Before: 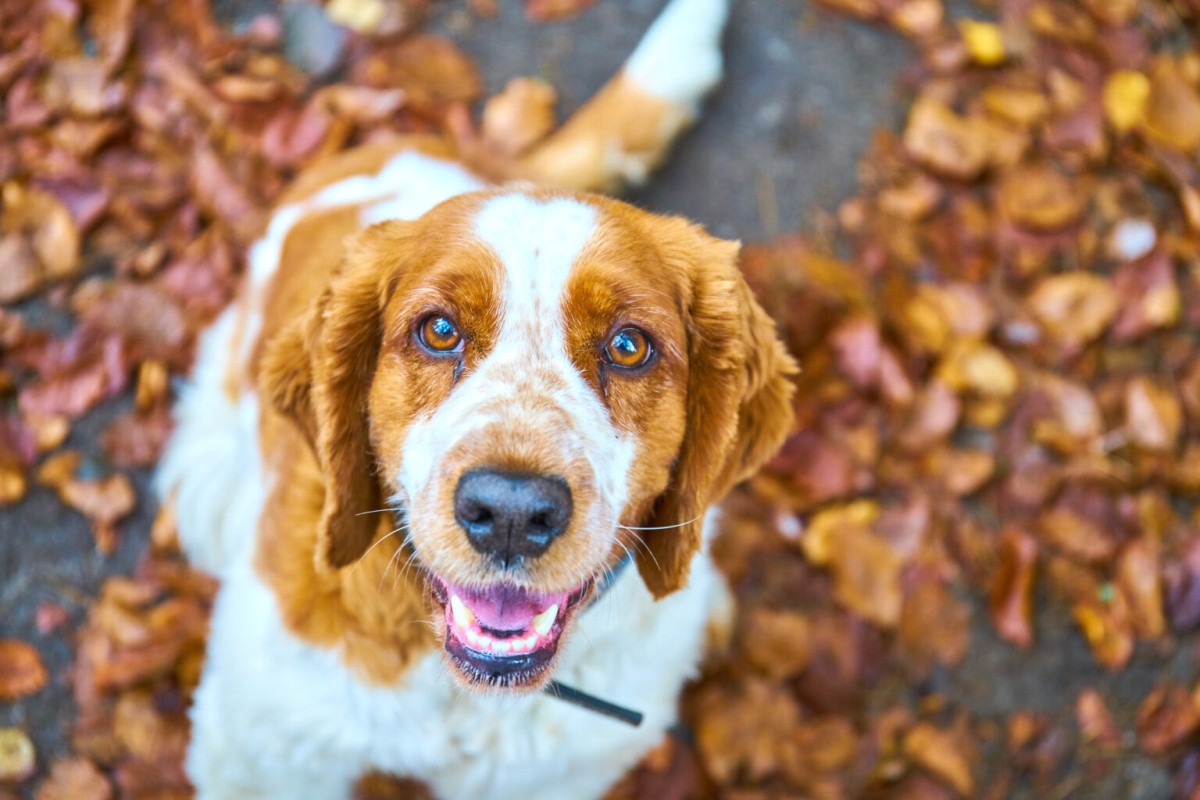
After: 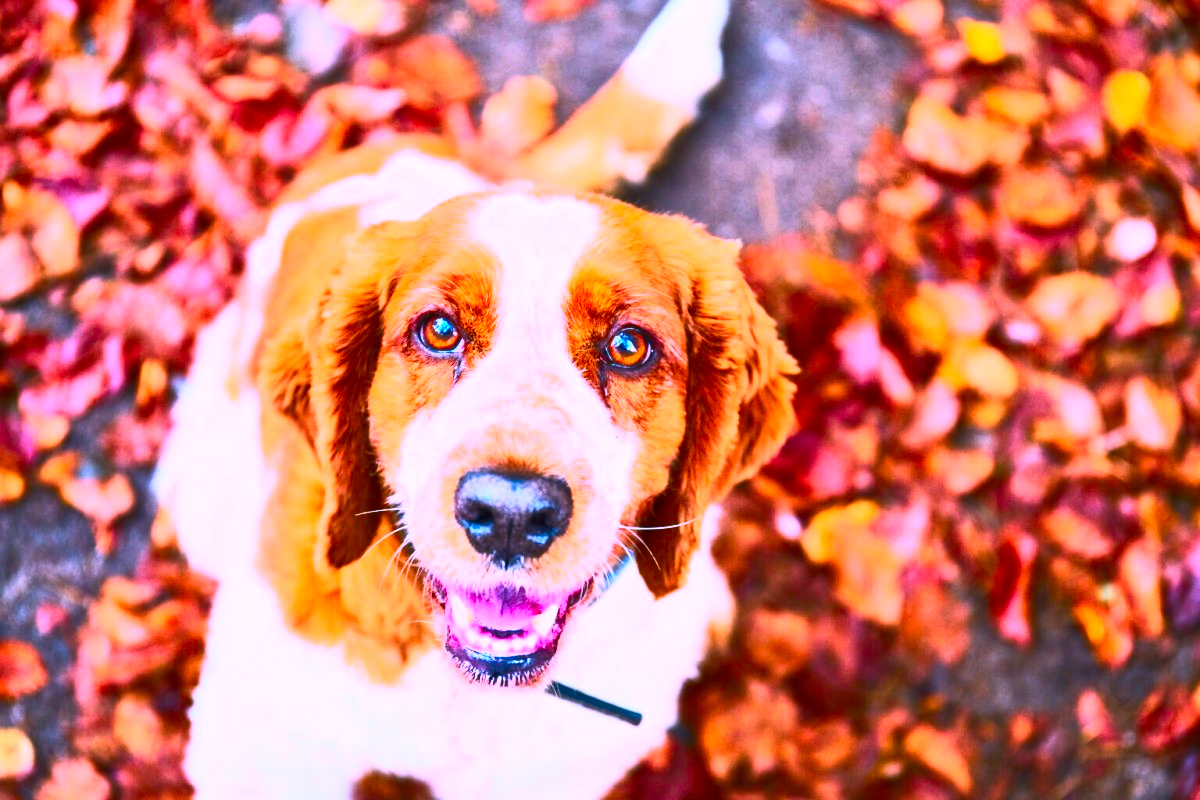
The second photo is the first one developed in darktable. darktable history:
contrast brightness saturation: contrast 0.635, brightness 0.333, saturation 0.148
color correction: highlights a* 19.23, highlights b* -11.19, saturation 1.65
